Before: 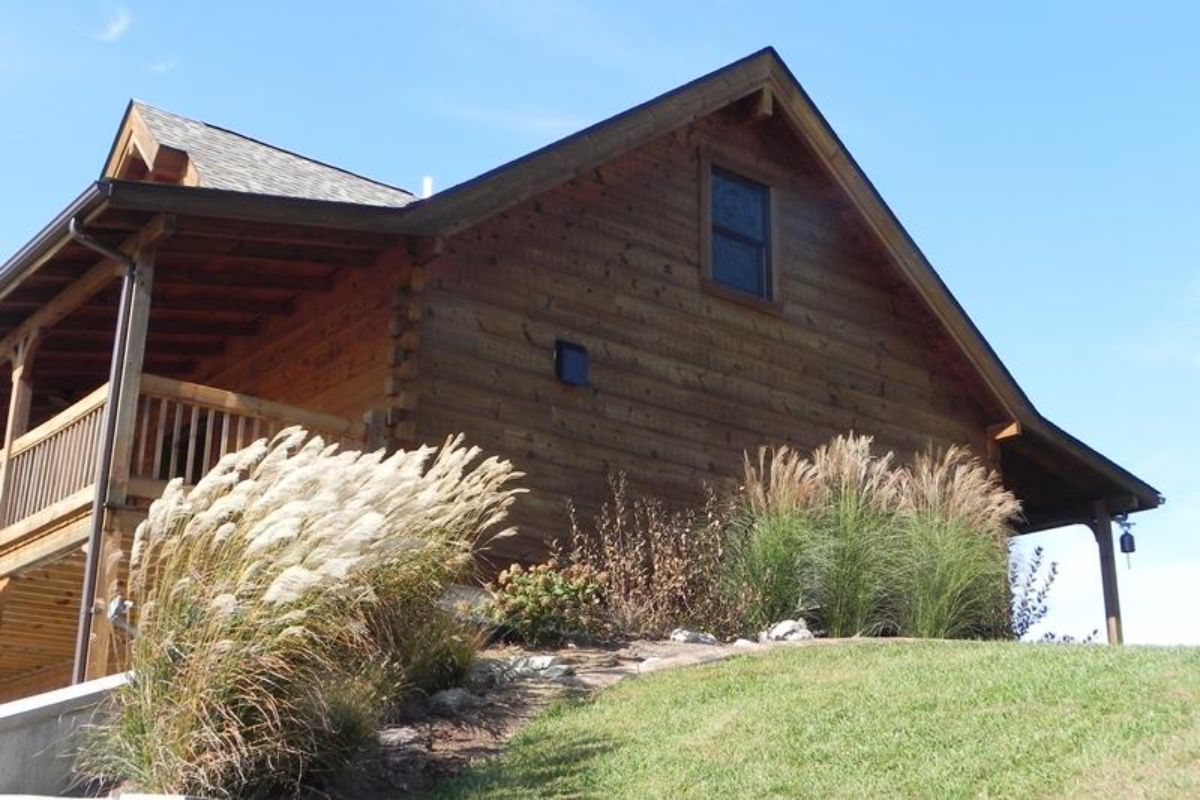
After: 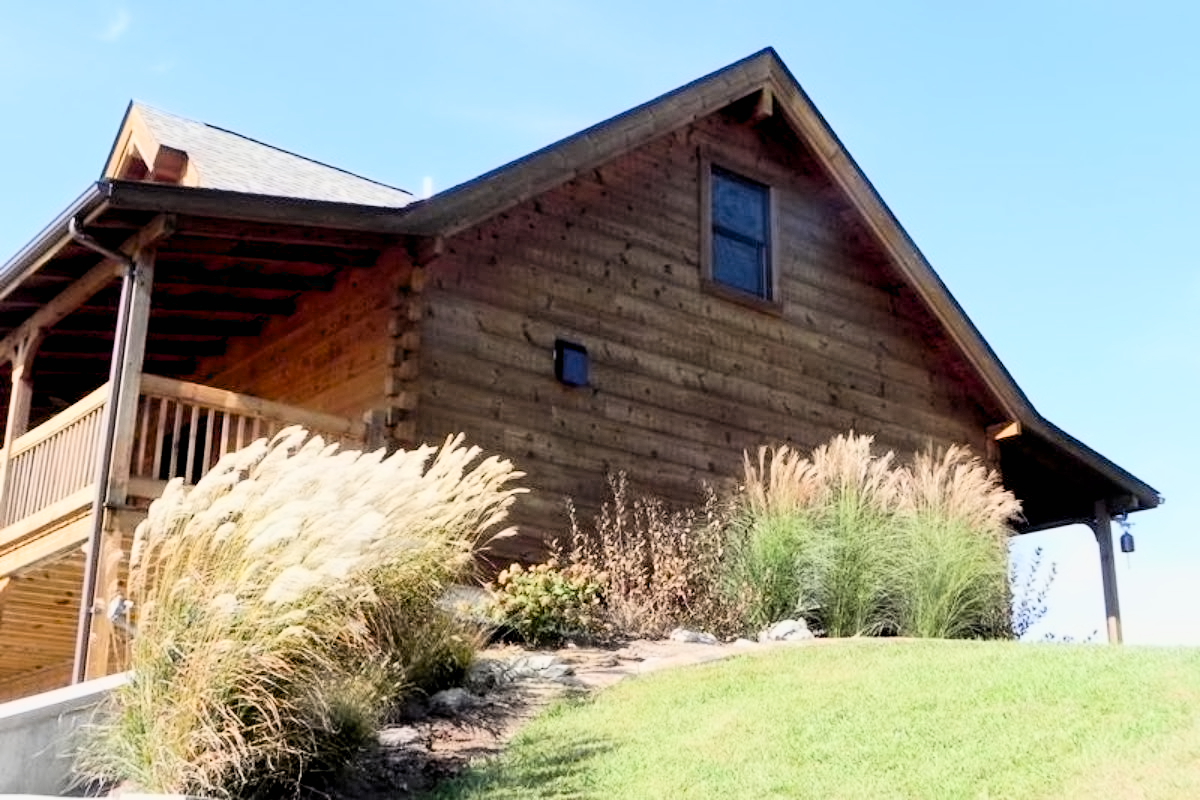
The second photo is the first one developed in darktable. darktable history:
contrast equalizer: octaves 7, y [[0.5 ×6], [0.5 ×6], [0.5 ×6], [0 ×6], [0, 0.039, 0.251, 0.29, 0.293, 0.292]]
contrast brightness saturation: contrast 0.146, brightness 0.05
filmic rgb: black relative exposure -7.65 EV, white relative exposure 4.56 EV, hardness 3.61, contrast 1.058, color science v6 (2022)
exposure: black level correction 0.01, exposure 1 EV, compensate highlight preservation false
